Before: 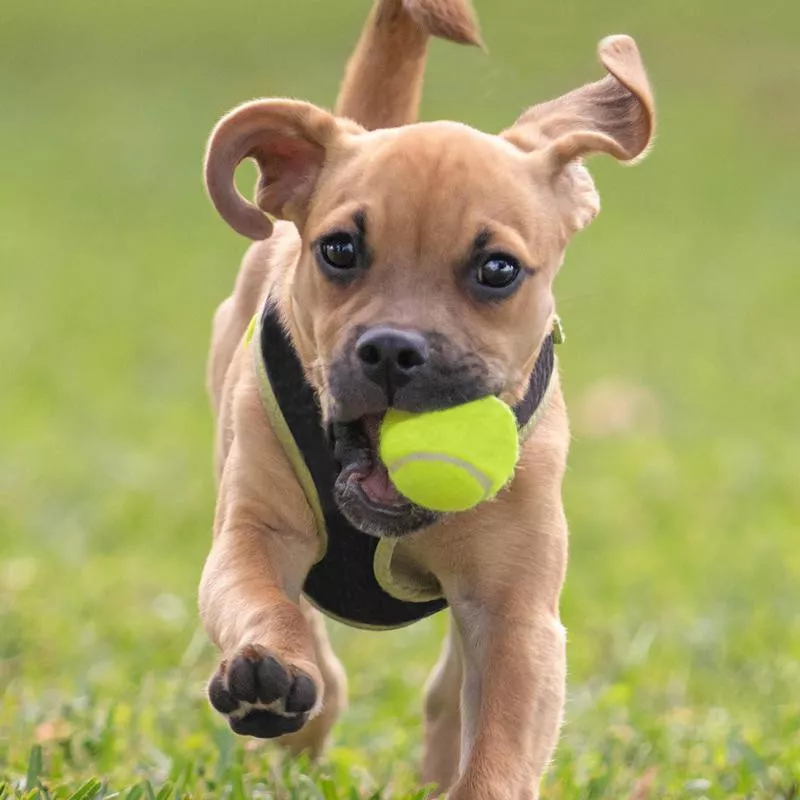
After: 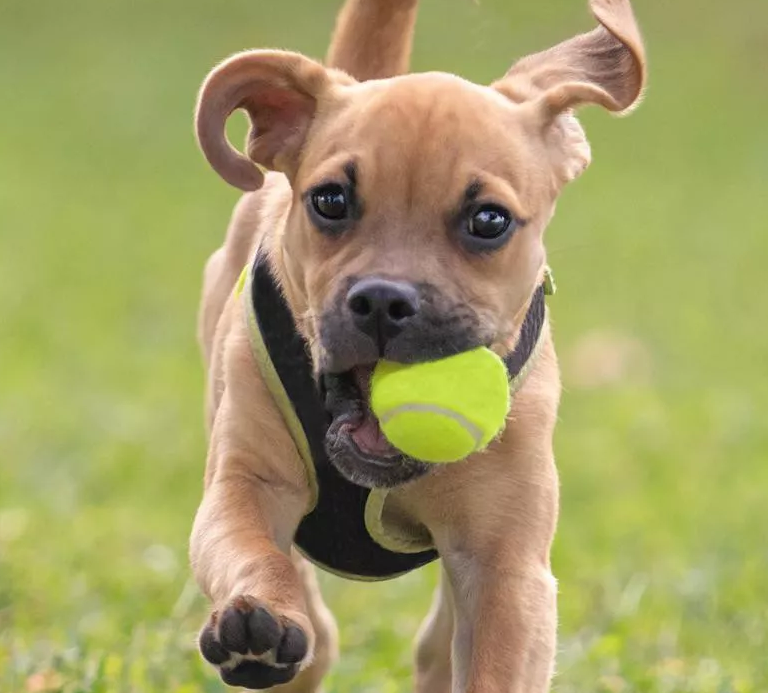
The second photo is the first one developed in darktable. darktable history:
crop: left 1.219%, top 6.154%, right 1.586%, bottom 7.169%
